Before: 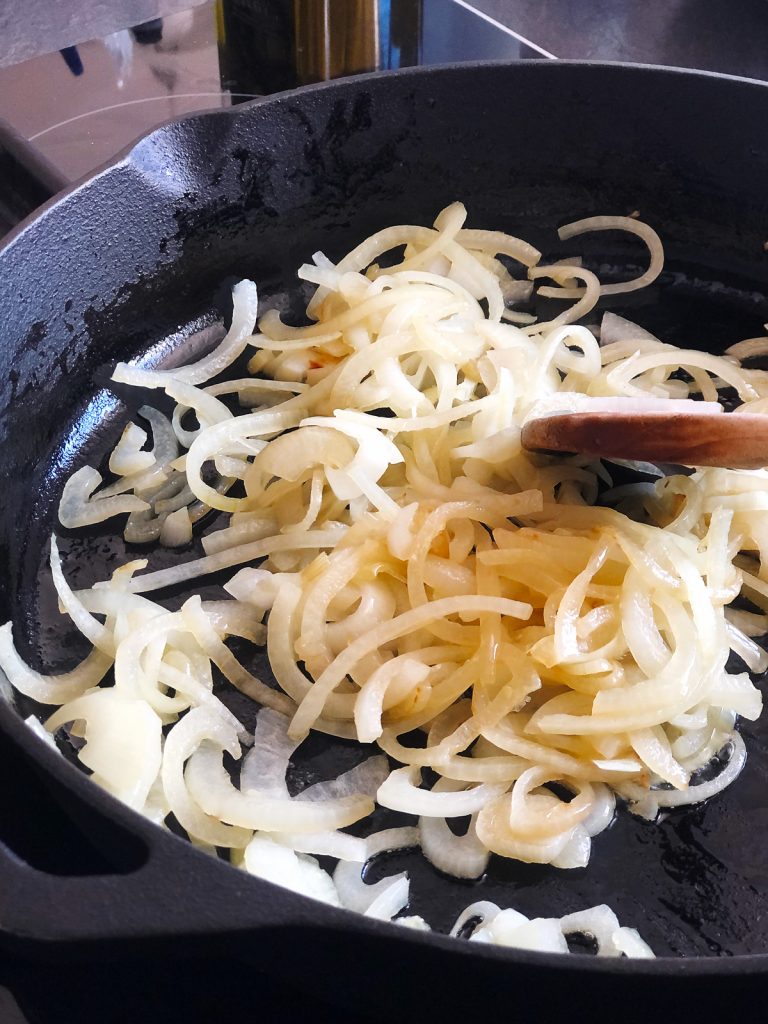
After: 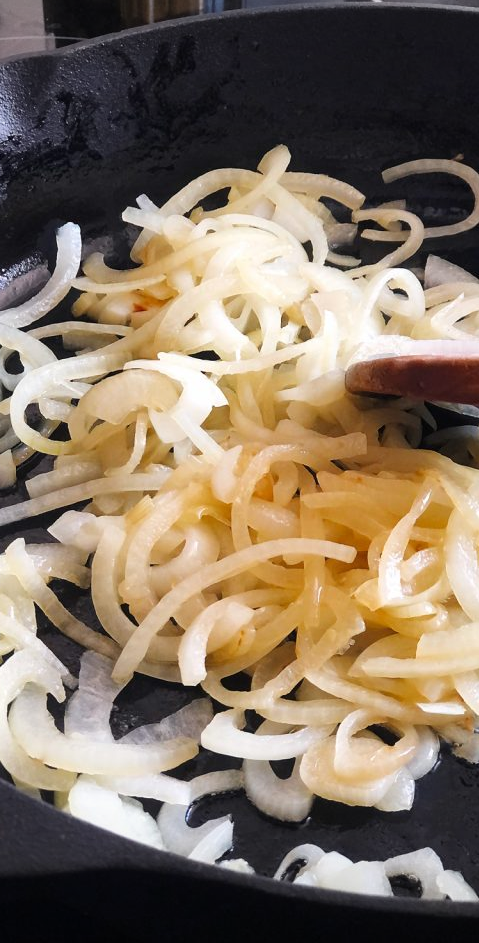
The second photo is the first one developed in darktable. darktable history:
crop and rotate: left 22.918%, top 5.629%, right 14.711%, bottom 2.247%
vignetting: fall-off start 100%, brightness -0.282, width/height ratio 1.31
